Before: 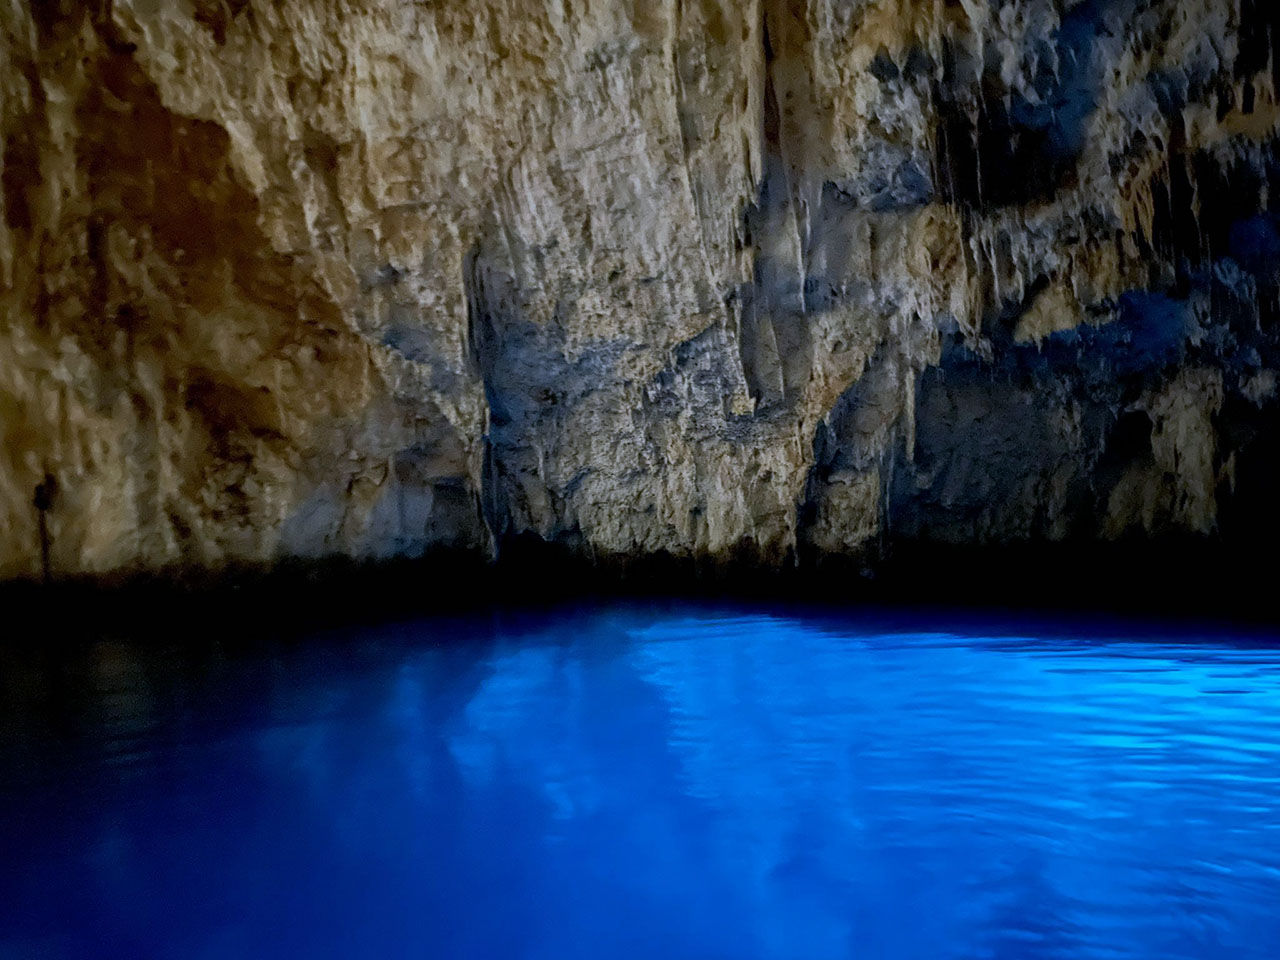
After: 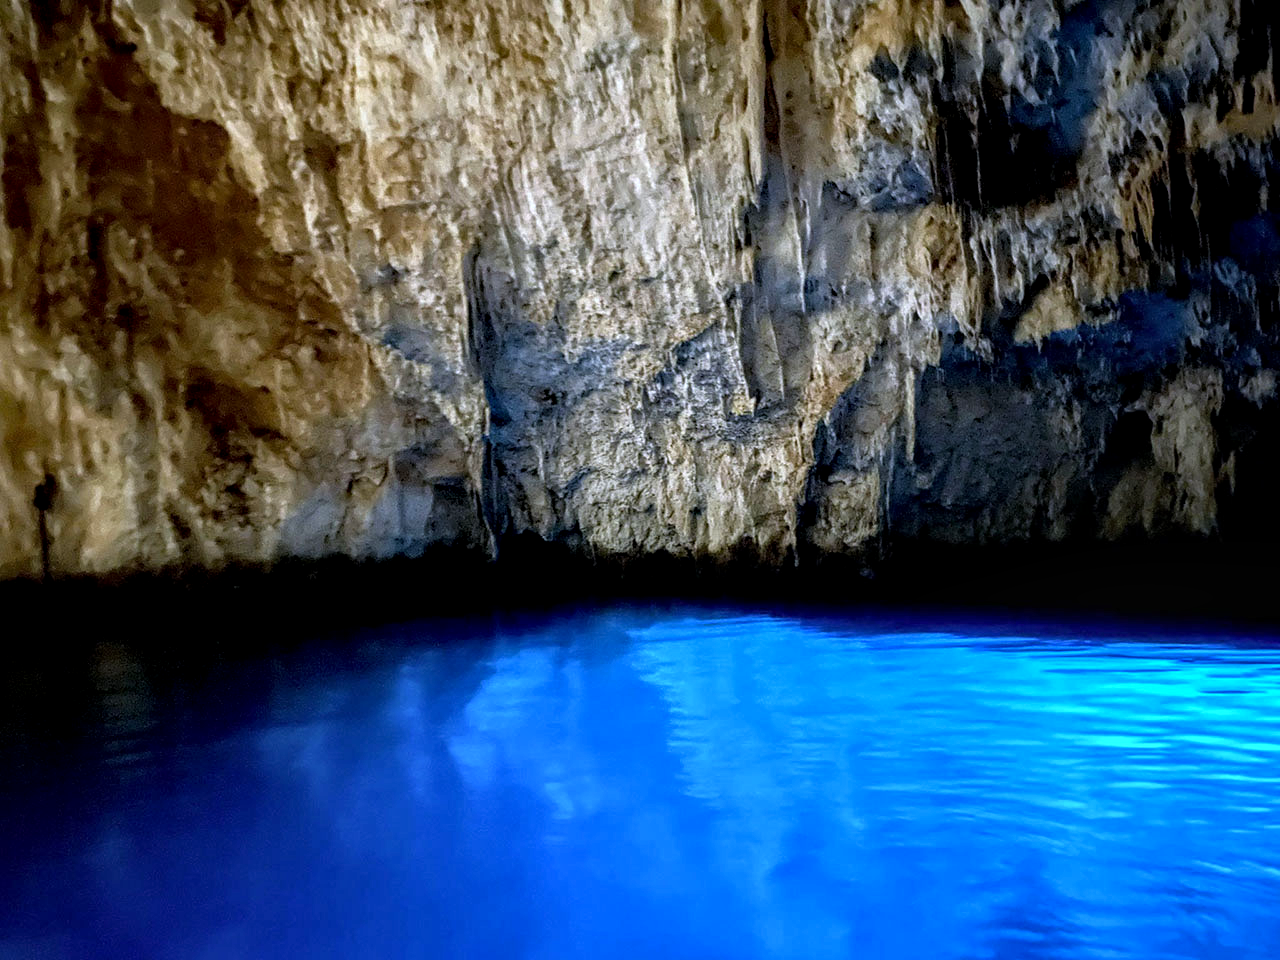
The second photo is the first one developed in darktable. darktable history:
tone equalizer: -8 EV -0.446 EV, -7 EV -0.4 EV, -6 EV -0.337 EV, -5 EV -0.231 EV, -3 EV 0.241 EV, -2 EV 0.353 EV, -1 EV 0.388 EV, +0 EV 0.425 EV
exposure: exposure 0.609 EV, compensate exposure bias true, compensate highlight preservation false
local contrast: detail 130%
